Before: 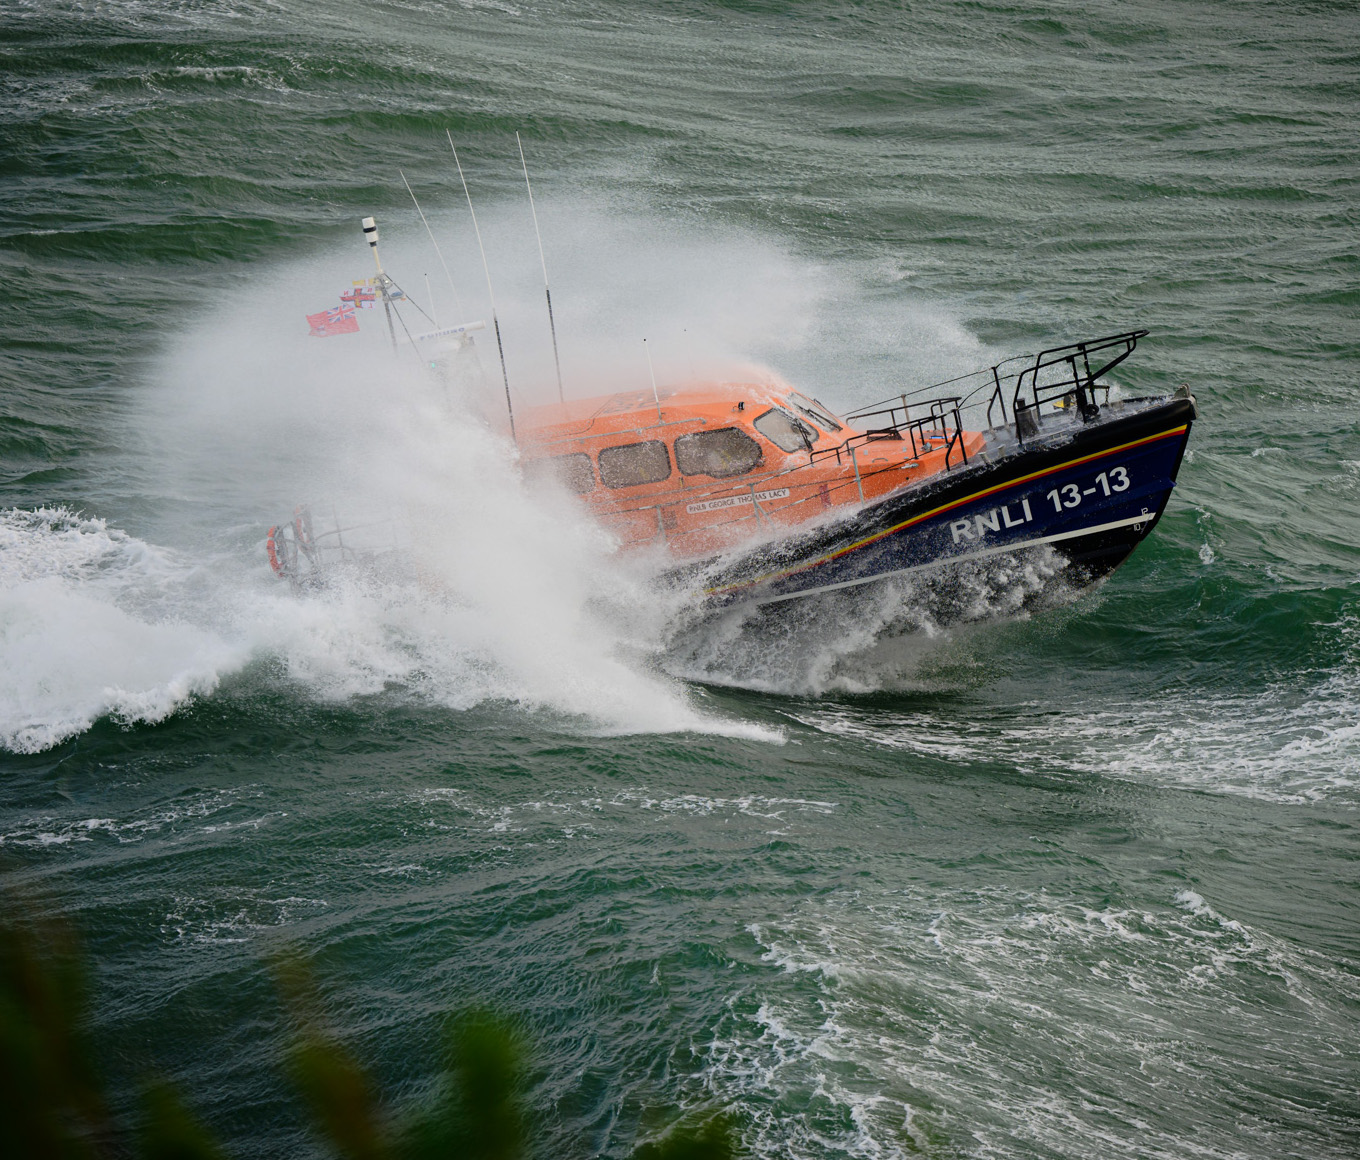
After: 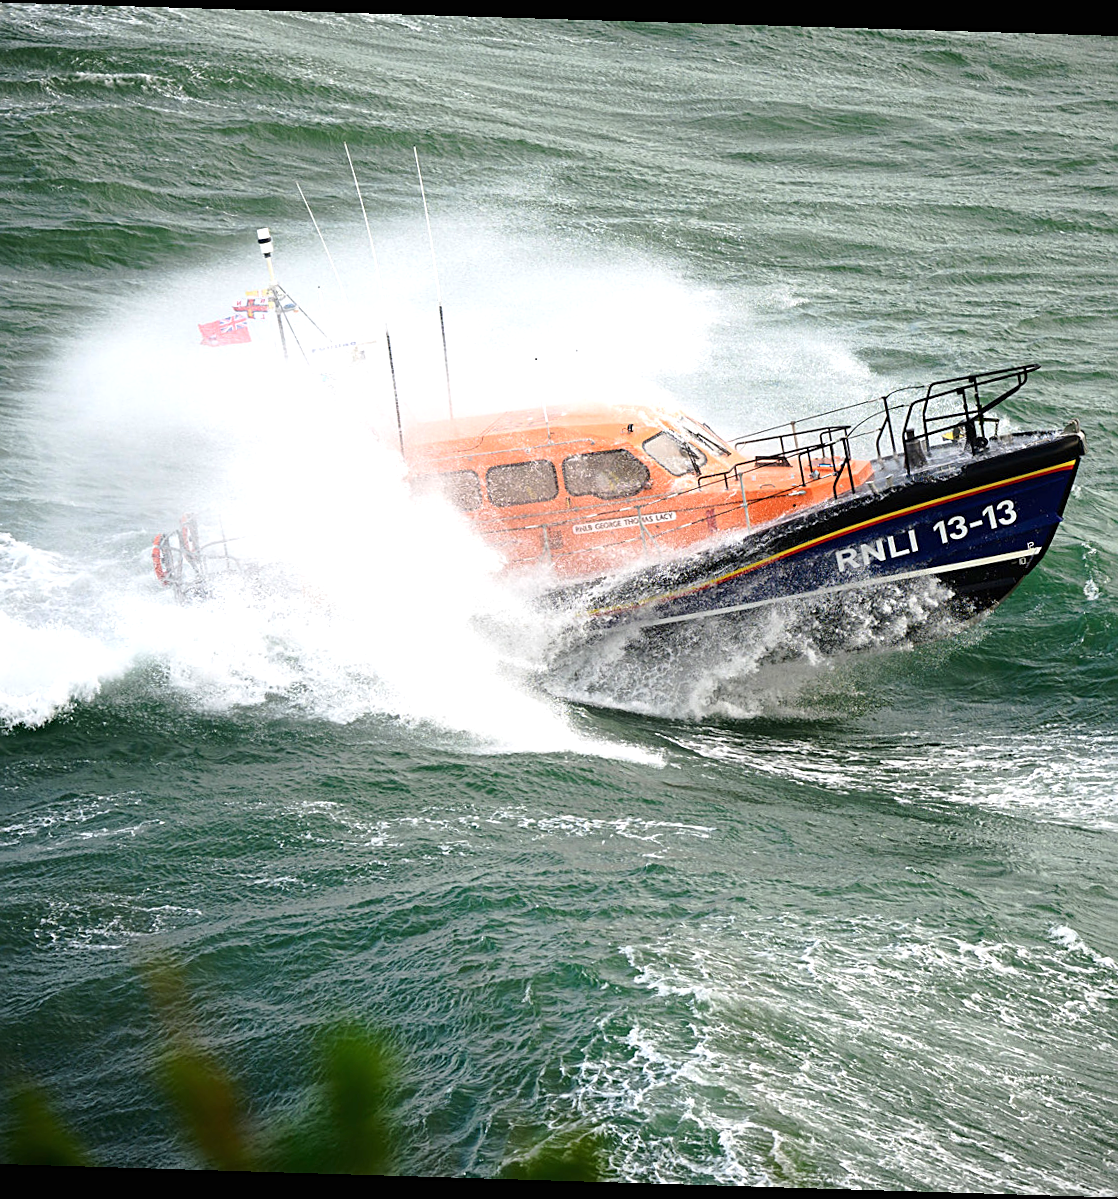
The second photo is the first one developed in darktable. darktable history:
crop and rotate: left 9.597%, right 10.195%
sharpen: on, module defaults
exposure: black level correction 0, exposure 1 EV, compensate exposure bias true, compensate highlight preservation false
rotate and perspective: rotation 1.72°, automatic cropping off
